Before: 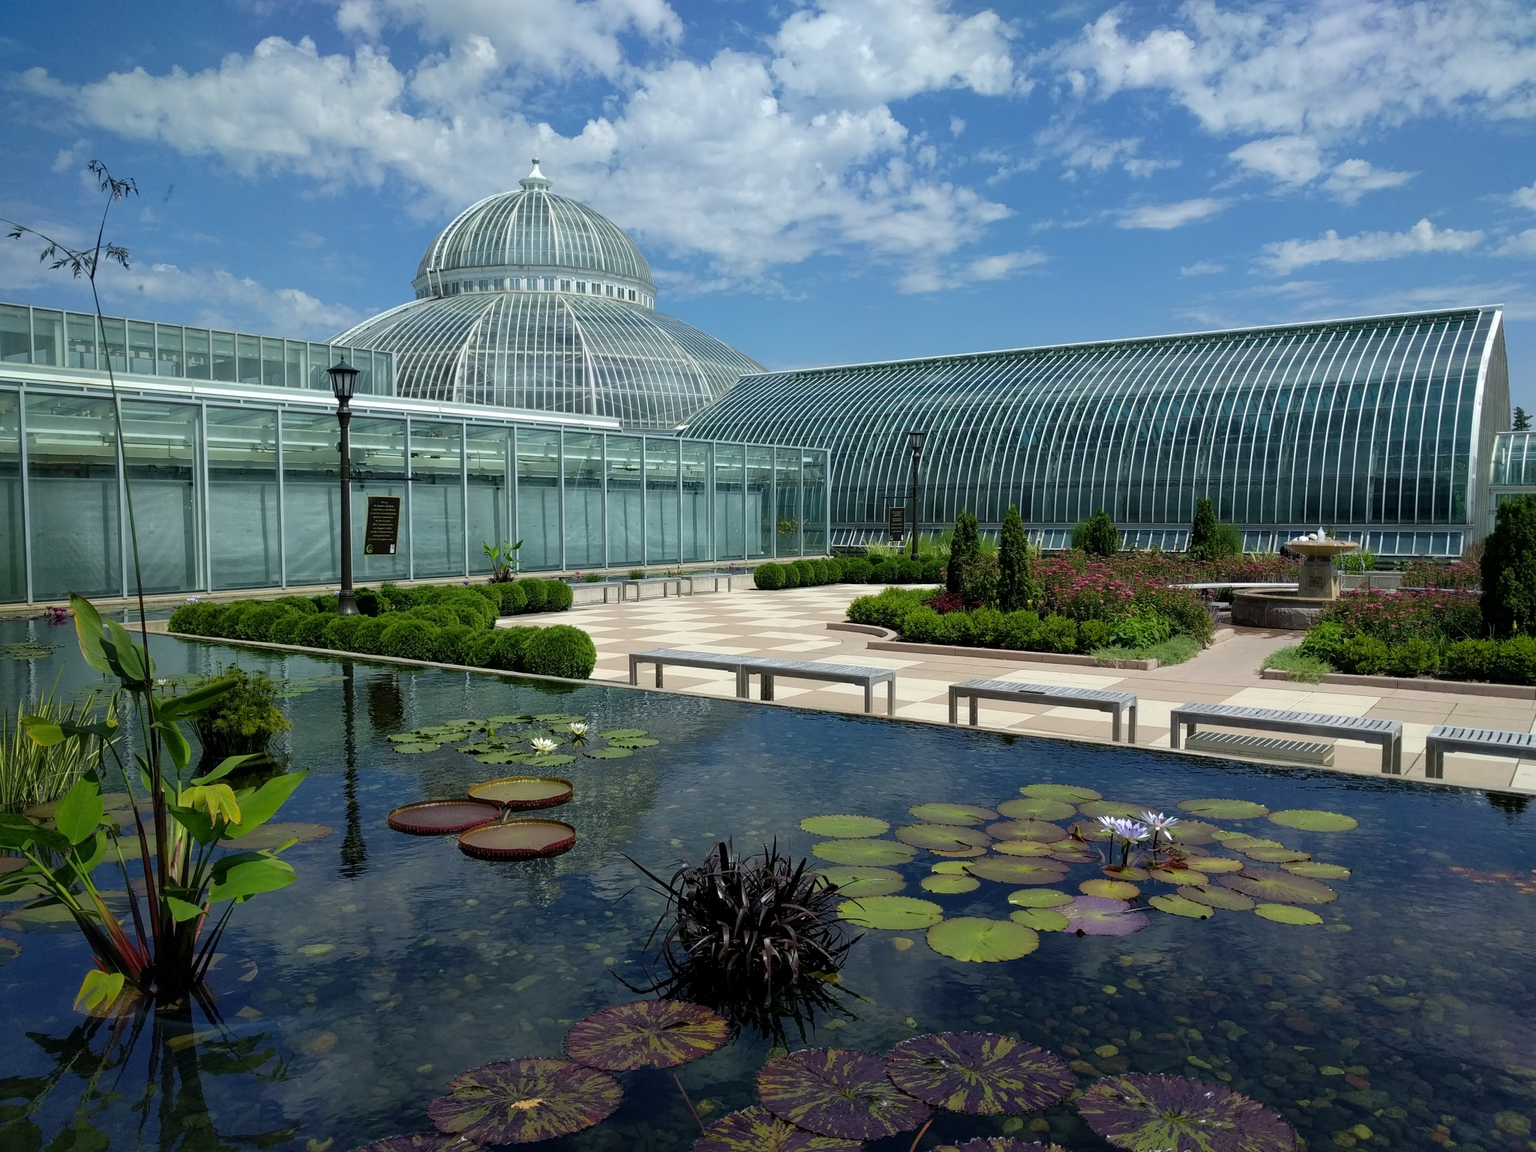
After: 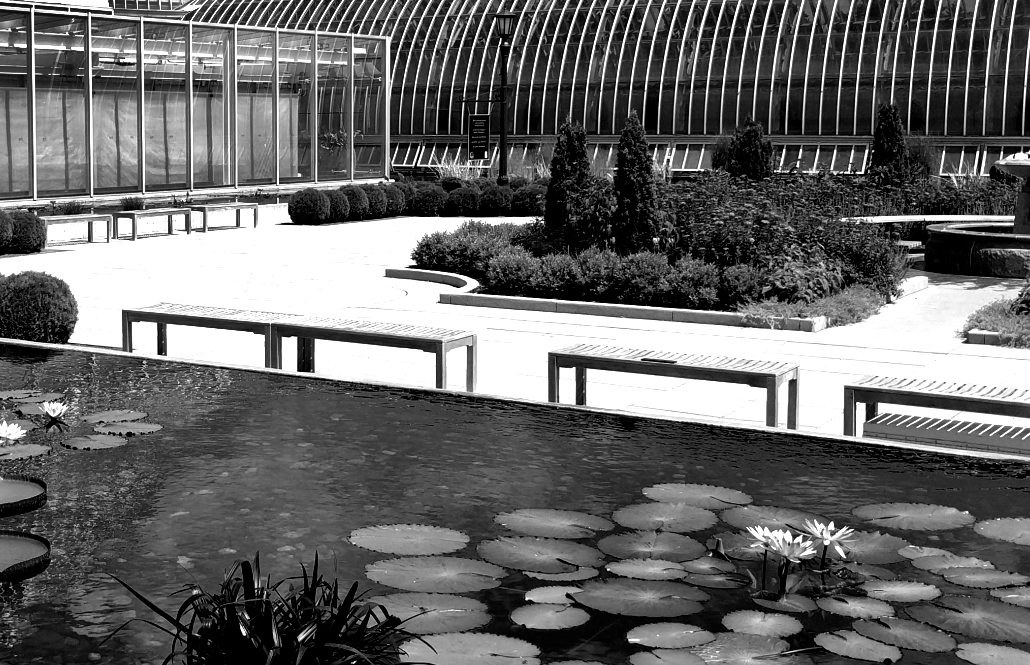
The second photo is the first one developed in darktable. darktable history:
color balance: mode lift, gamma, gain (sRGB), lift [1.014, 0.966, 0.918, 0.87], gamma [0.86, 0.734, 0.918, 0.976], gain [1.063, 1.13, 1.063, 0.86]
crop: left 35.03%, top 36.625%, right 14.663%, bottom 20.057%
monochrome: a 16.01, b -2.65, highlights 0.52
shadows and highlights: shadows 24.5, highlights -78.15, soften with gaussian
tone equalizer: on, module defaults
exposure: black level correction 0.012, exposure 0.7 EV, compensate exposure bias true, compensate highlight preservation false
